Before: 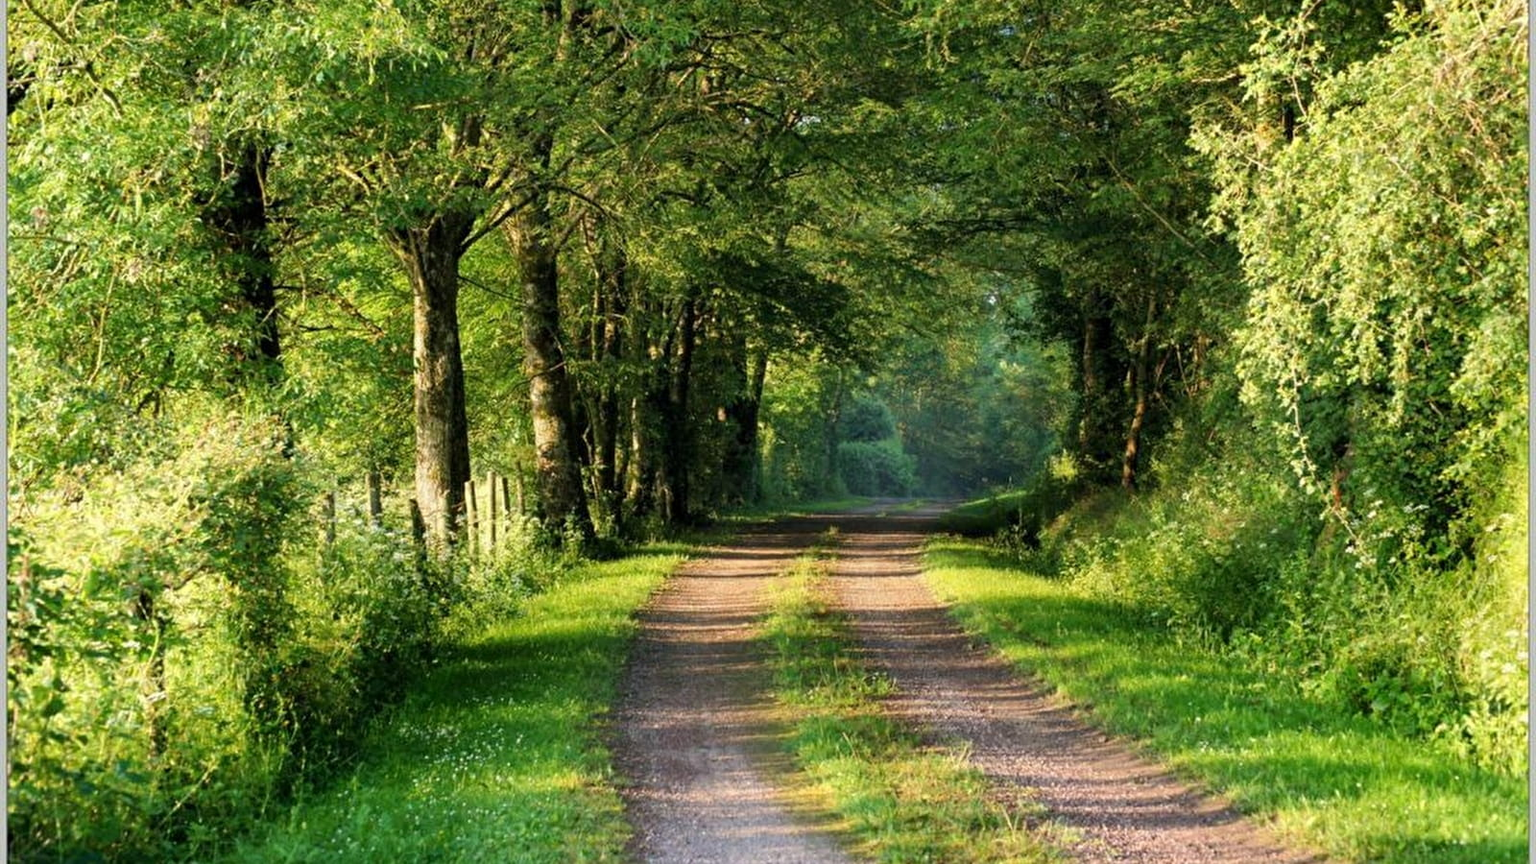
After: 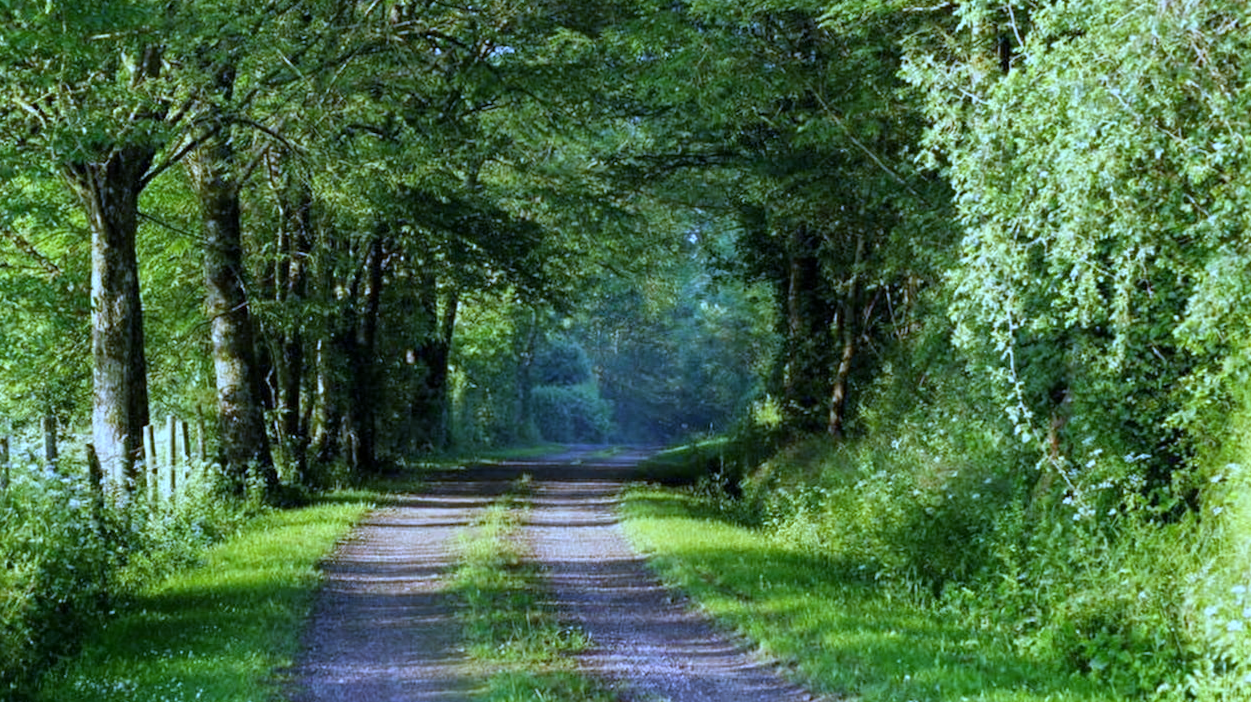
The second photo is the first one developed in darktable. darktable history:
crop and rotate: left 20.74%, top 7.912%, right 0.375%, bottom 13.378%
rotate and perspective: rotation 0.192°, lens shift (horizontal) -0.015, crop left 0.005, crop right 0.996, crop top 0.006, crop bottom 0.99
white balance: red 0.766, blue 1.537
